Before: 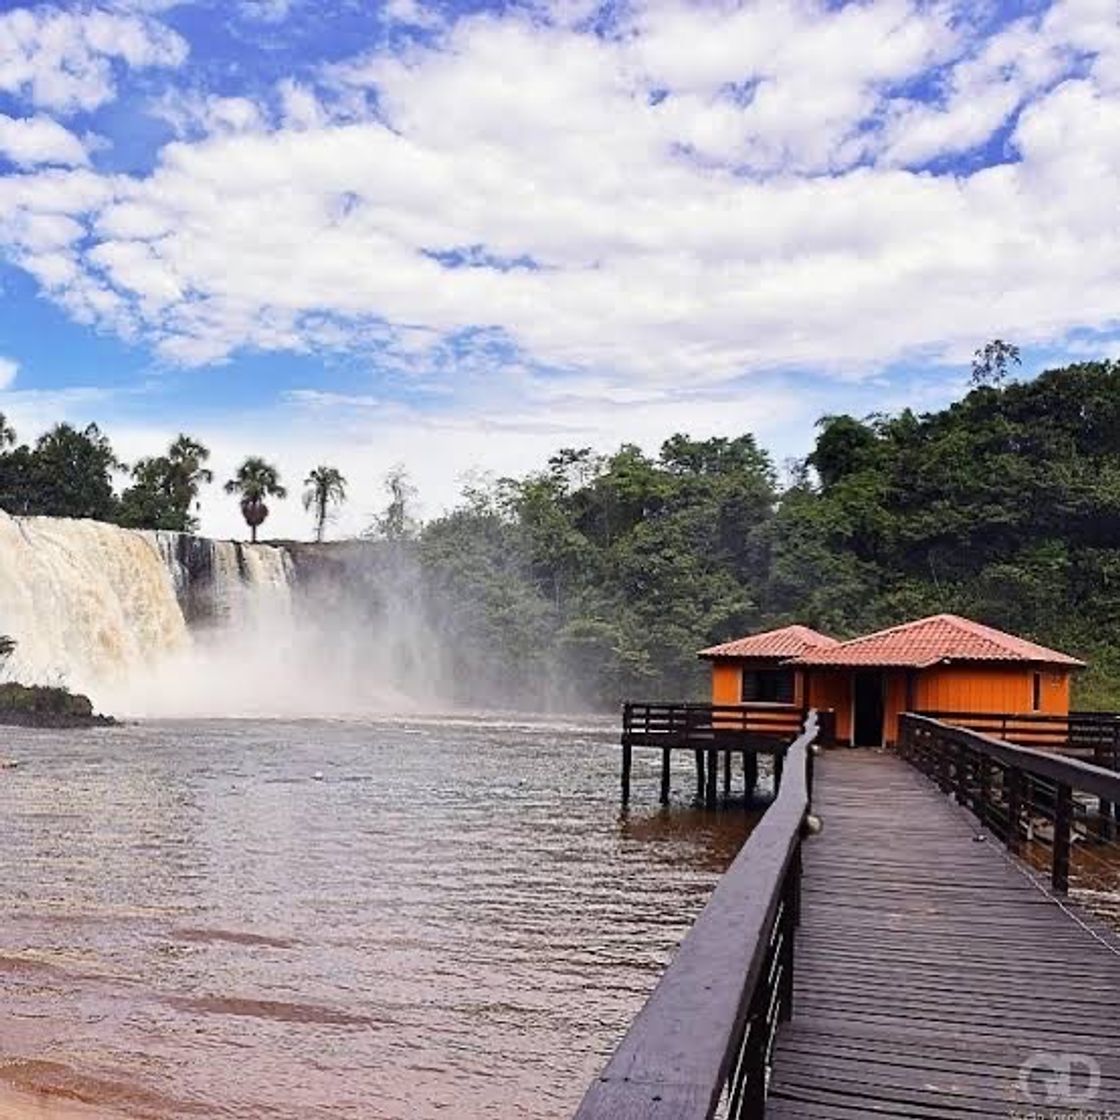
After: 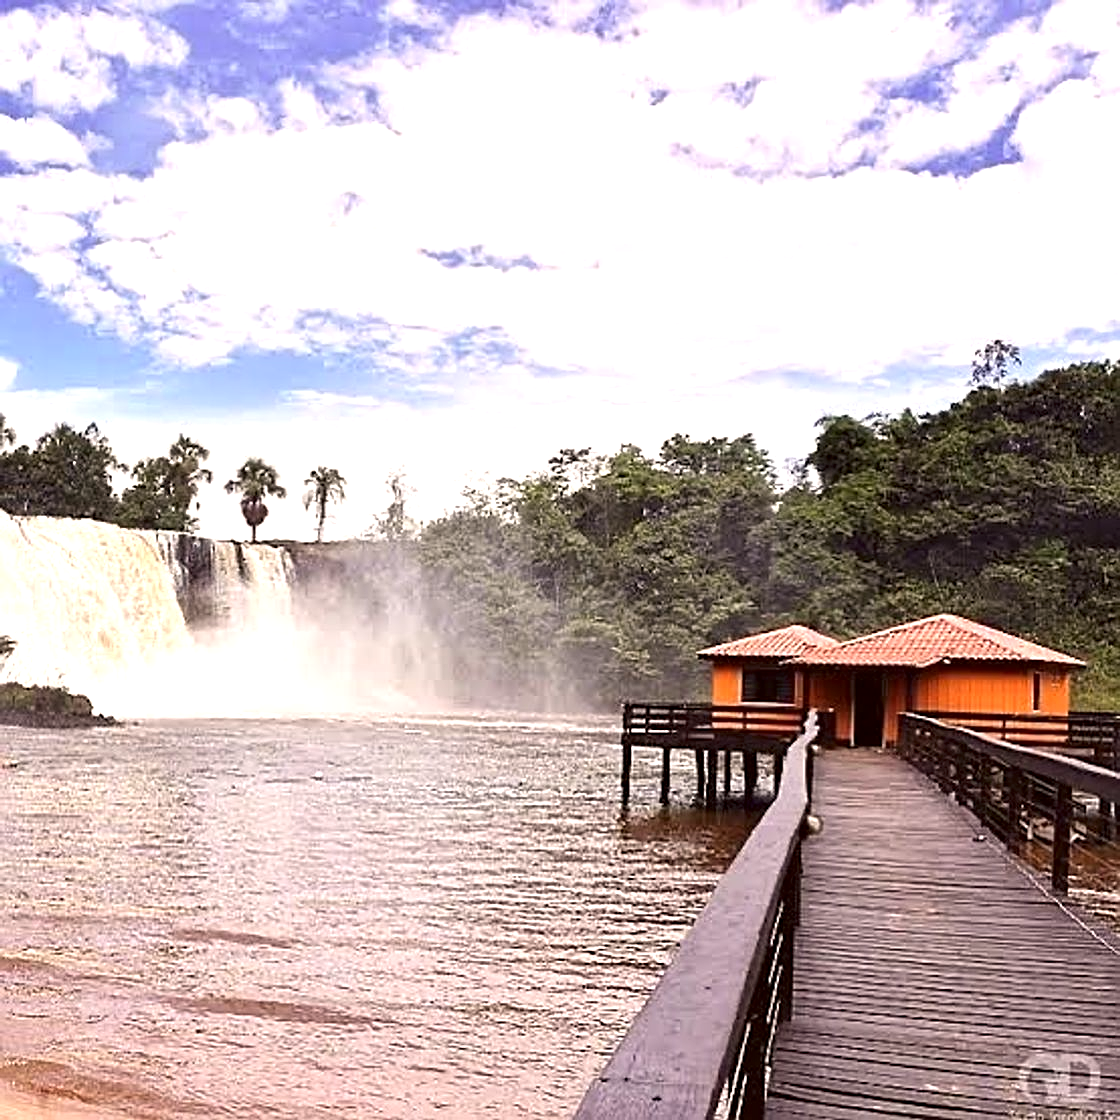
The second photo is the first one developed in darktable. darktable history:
sharpen: amount 0.49
contrast equalizer: octaves 7, y [[0.439, 0.44, 0.442, 0.457, 0.493, 0.498], [0.5 ×6], [0.5 ×6], [0 ×6], [0 ×6]], mix -0.303
exposure: black level correction 0, exposure 0.704 EV, compensate highlight preservation false
color correction: highlights a* 6.14, highlights b* 7.9, shadows a* 5.8, shadows b* 7.08, saturation 0.875
